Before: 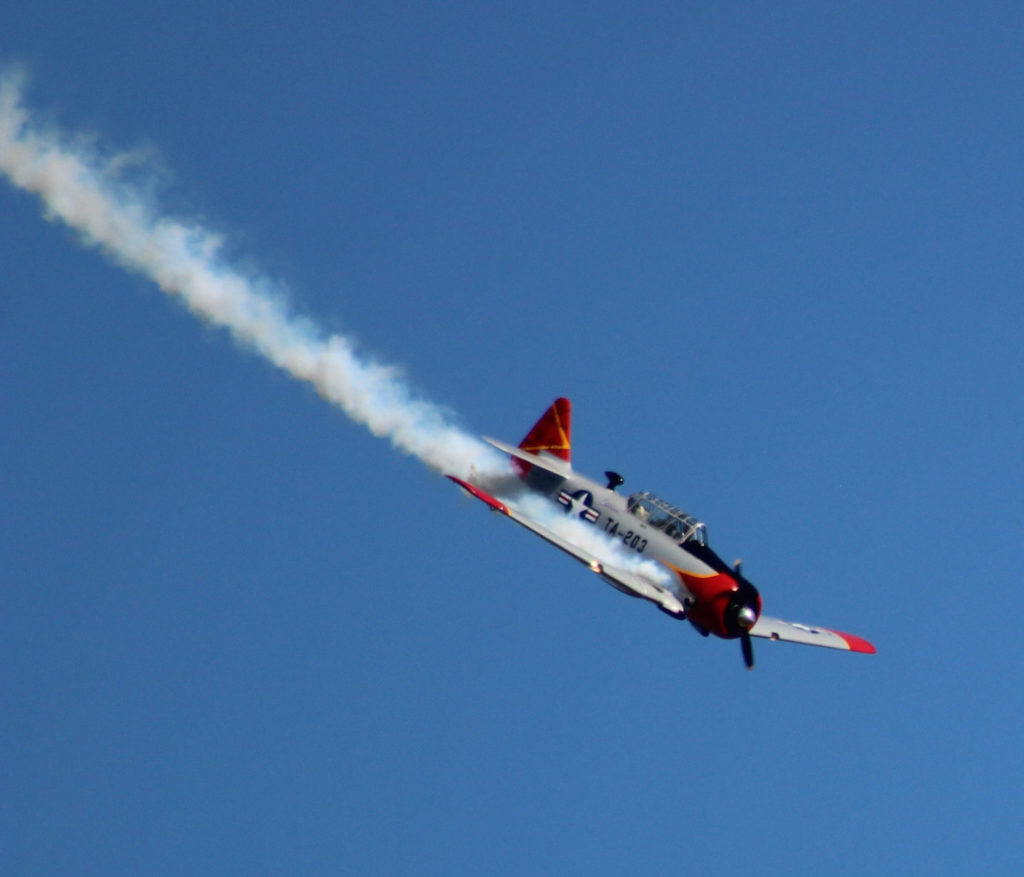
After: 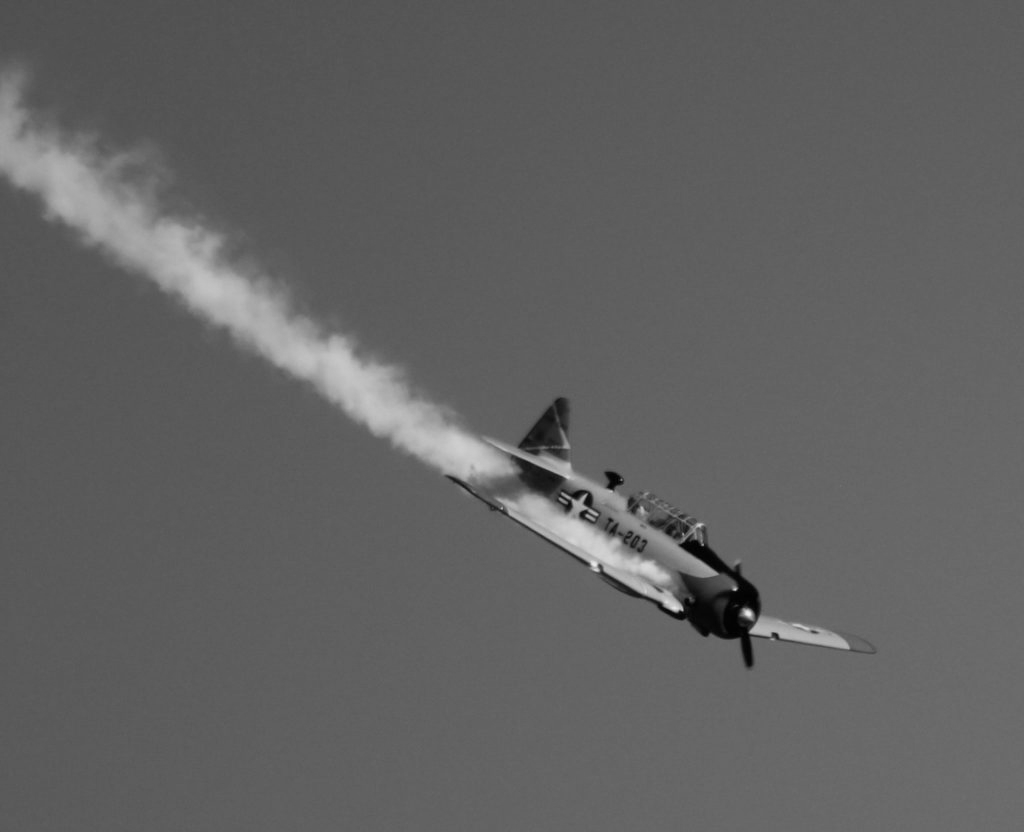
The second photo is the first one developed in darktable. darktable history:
monochrome: a -92.57, b 58.91
crop and rotate: top 0%, bottom 5.097%
